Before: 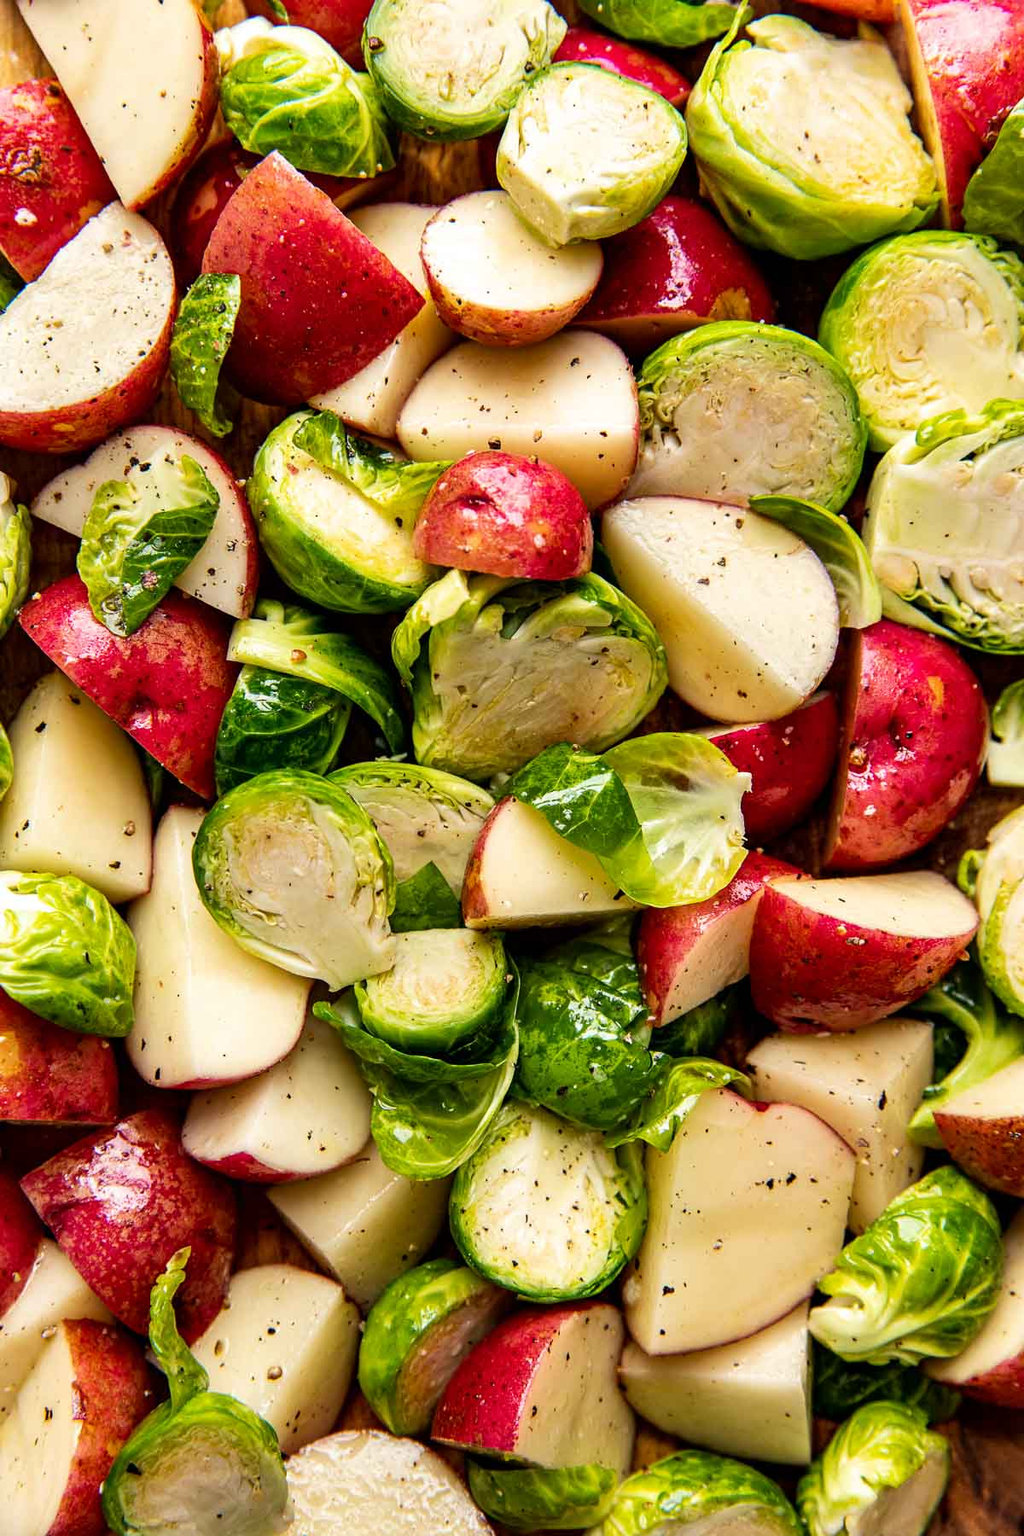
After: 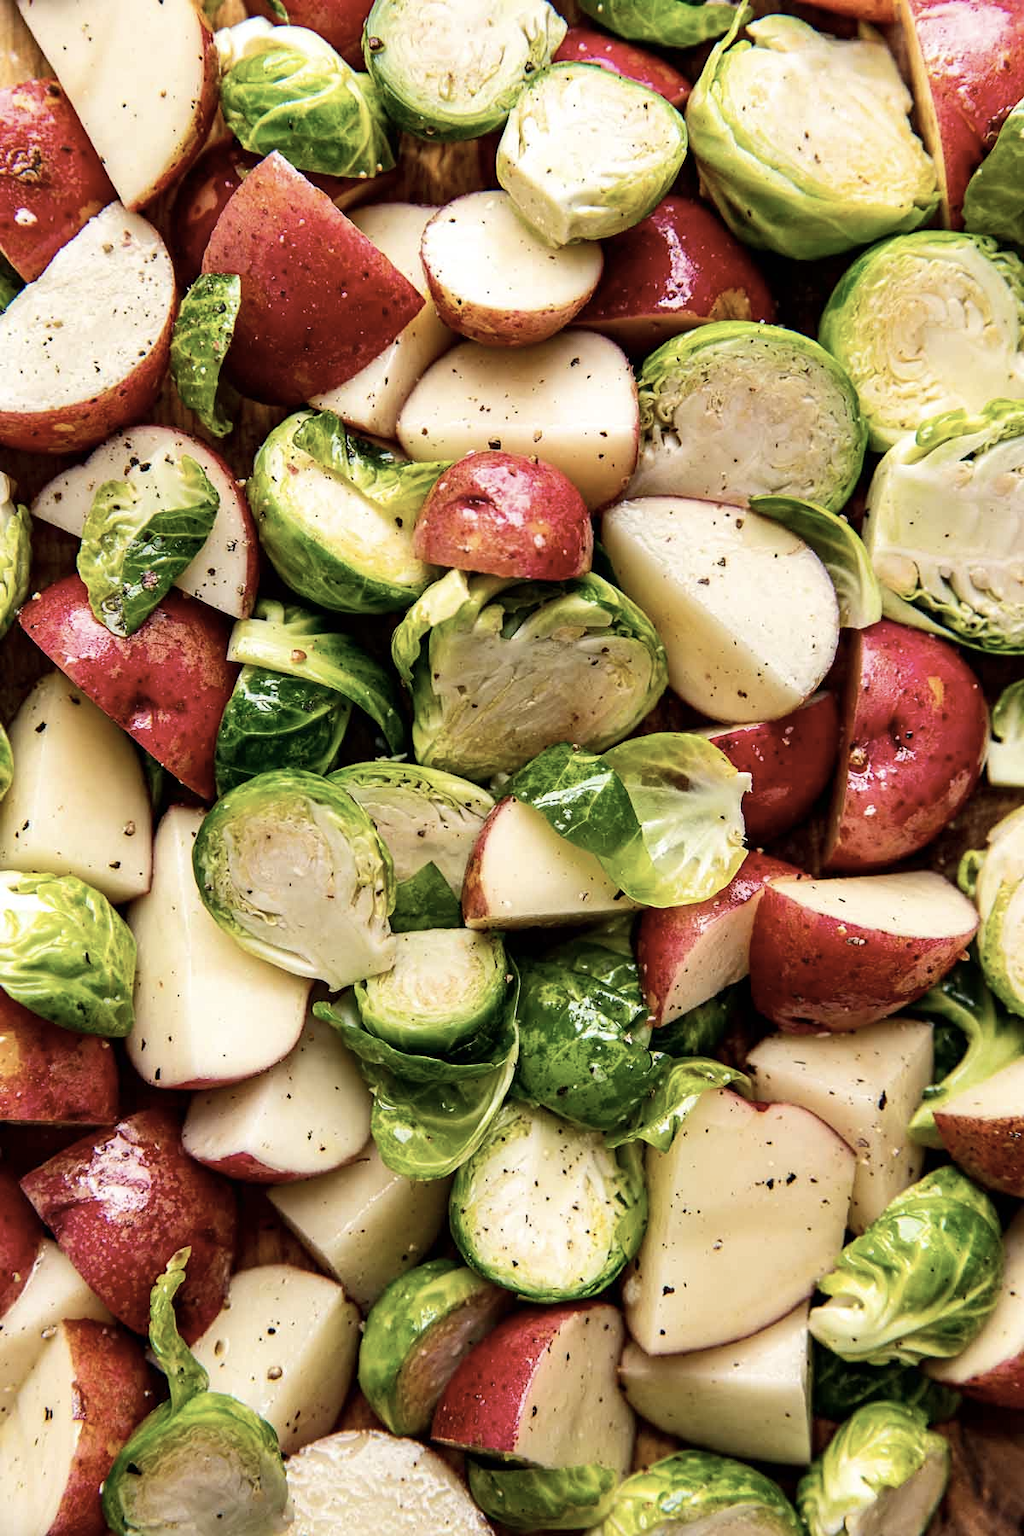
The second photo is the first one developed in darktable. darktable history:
tone equalizer: edges refinement/feathering 500, mask exposure compensation -1.57 EV, preserve details no
contrast brightness saturation: contrast 0.095, saturation -0.289
